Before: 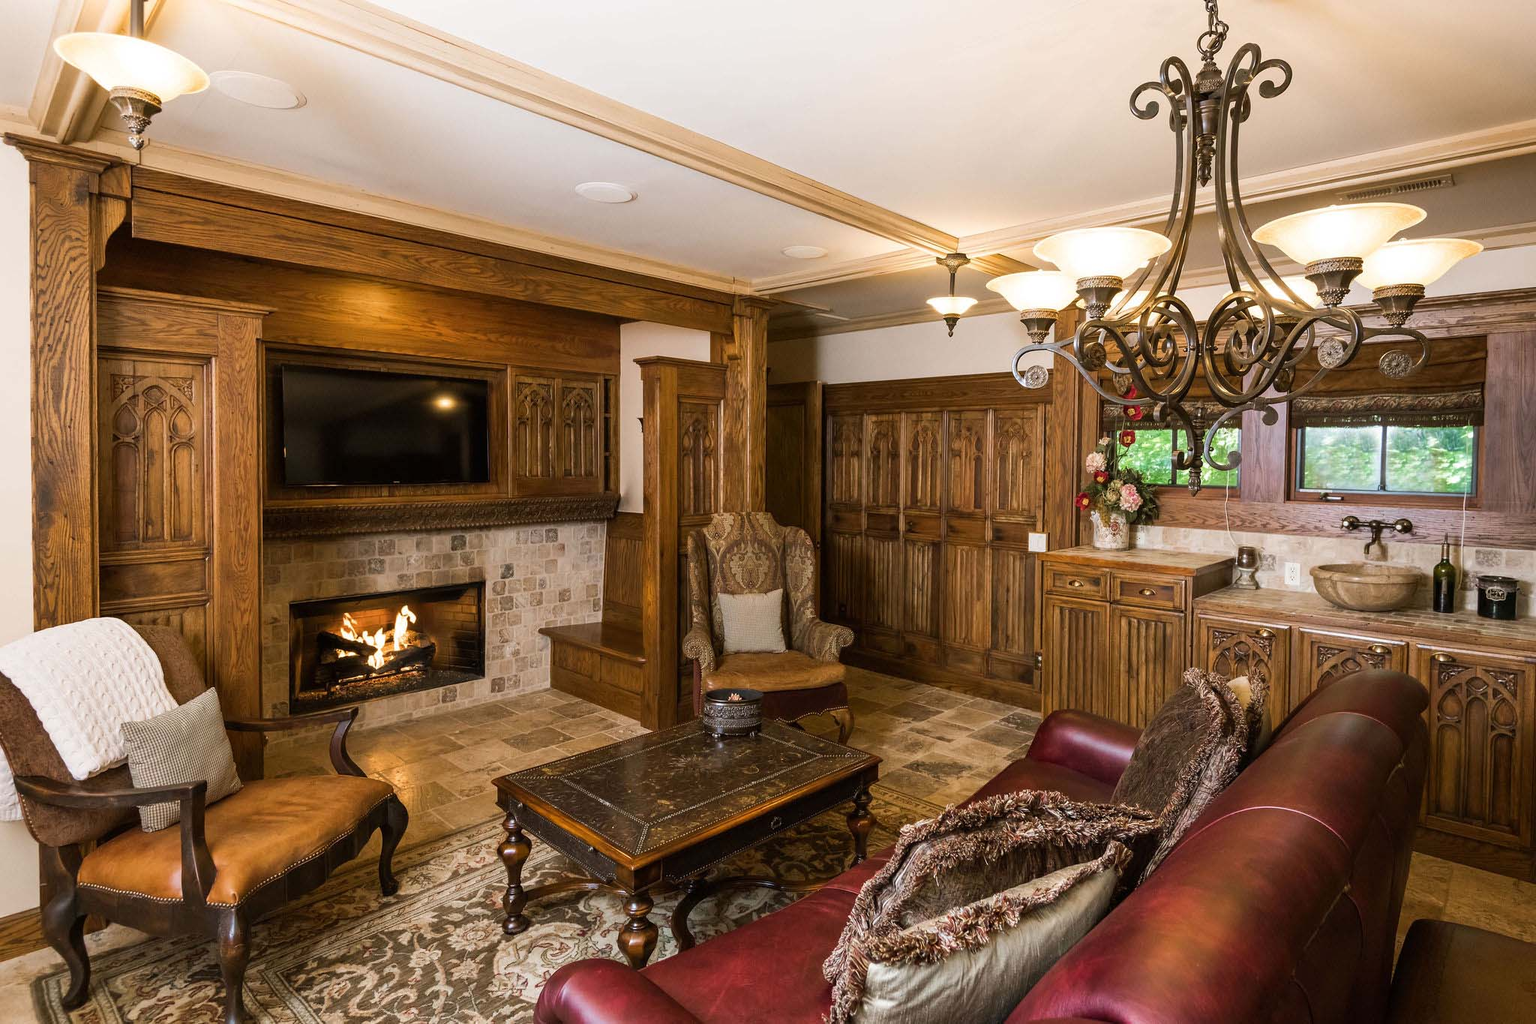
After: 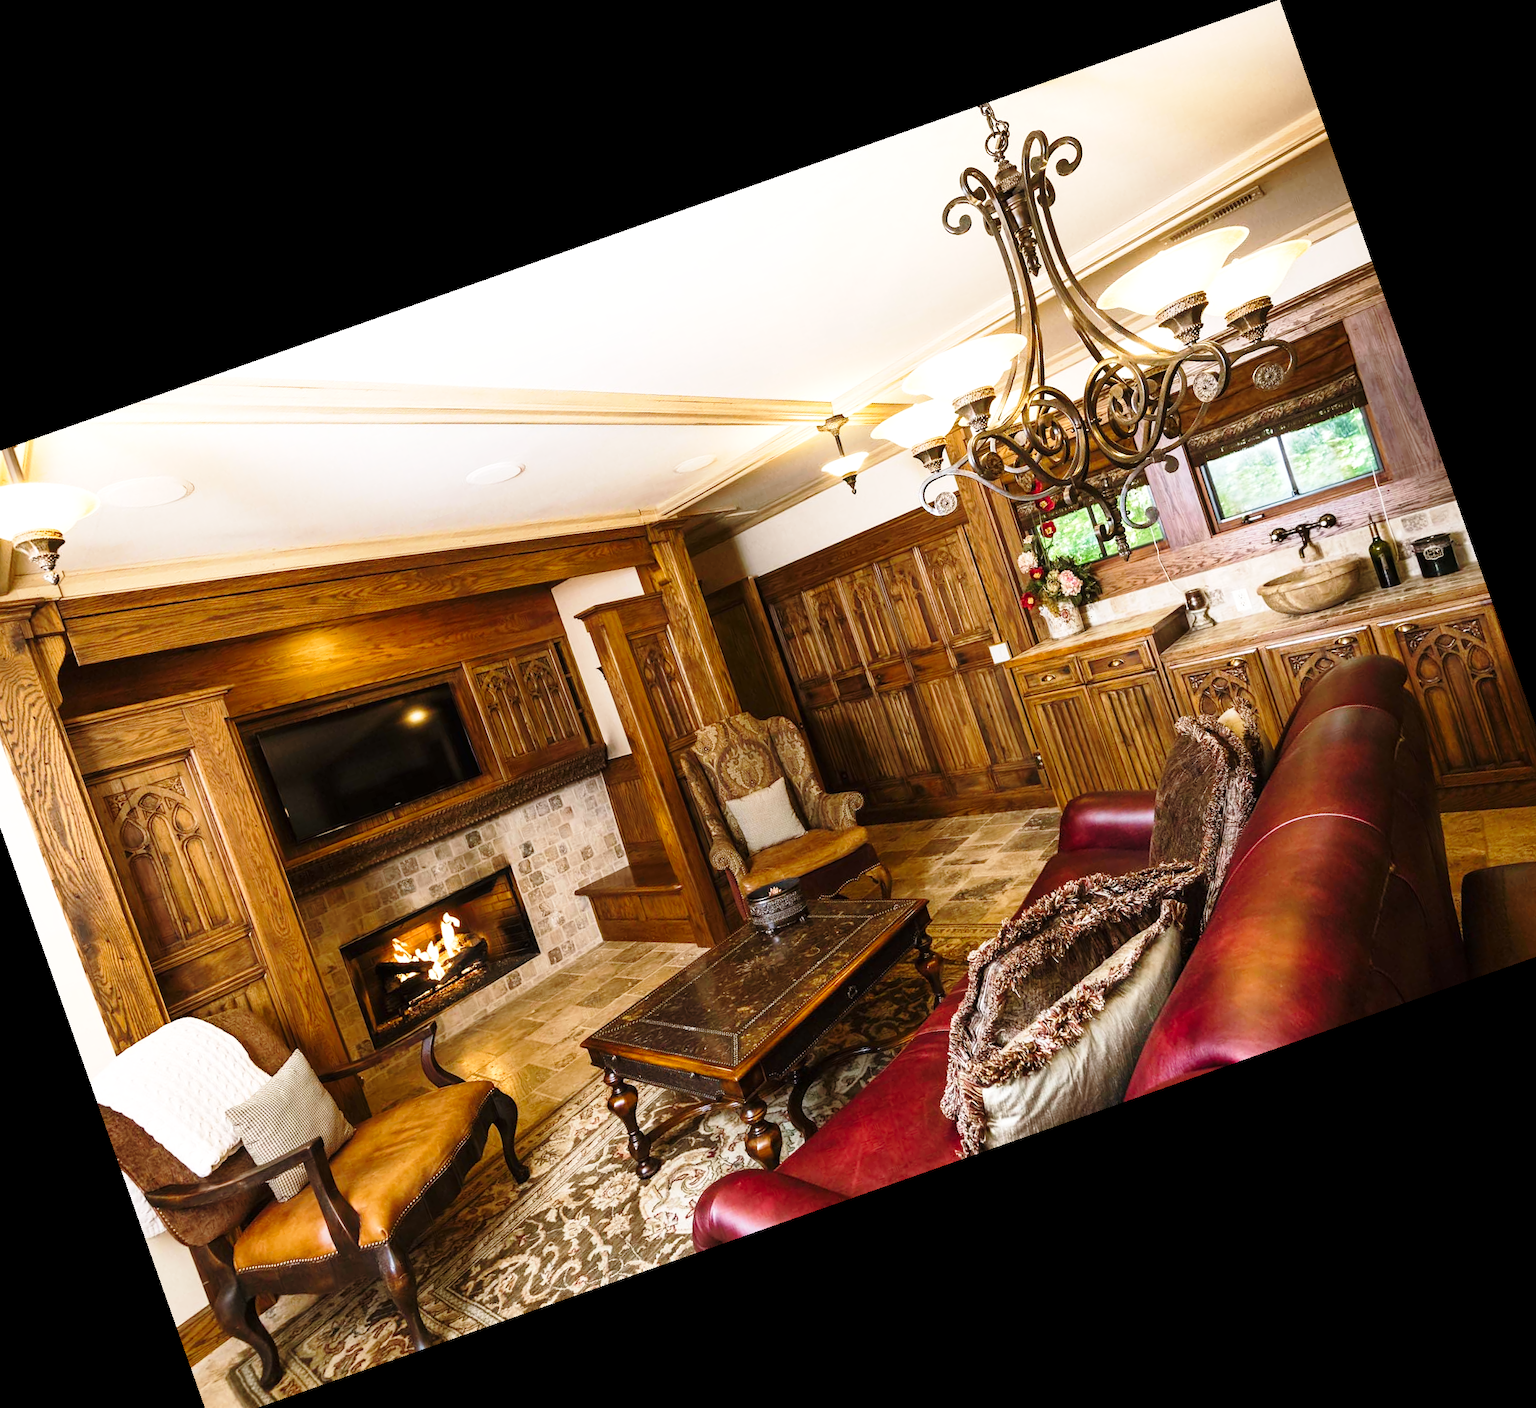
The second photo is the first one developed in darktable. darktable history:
base curve: curves: ch0 [(0, 0) (0.028, 0.03) (0.121, 0.232) (0.46, 0.748) (0.859, 0.968) (1, 1)], preserve colors none
crop and rotate: angle 19.43°, left 6.812%, right 4.125%, bottom 1.087%
tone equalizer: -8 EV -0.001 EV, -7 EV 0.001 EV, -6 EV -0.002 EV, -5 EV -0.003 EV, -4 EV -0.062 EV, -3 EV -0.222 EV, -2 EV -0.267 EV, -1 EV 0.105 EV, +0 EV 0.303 EV
